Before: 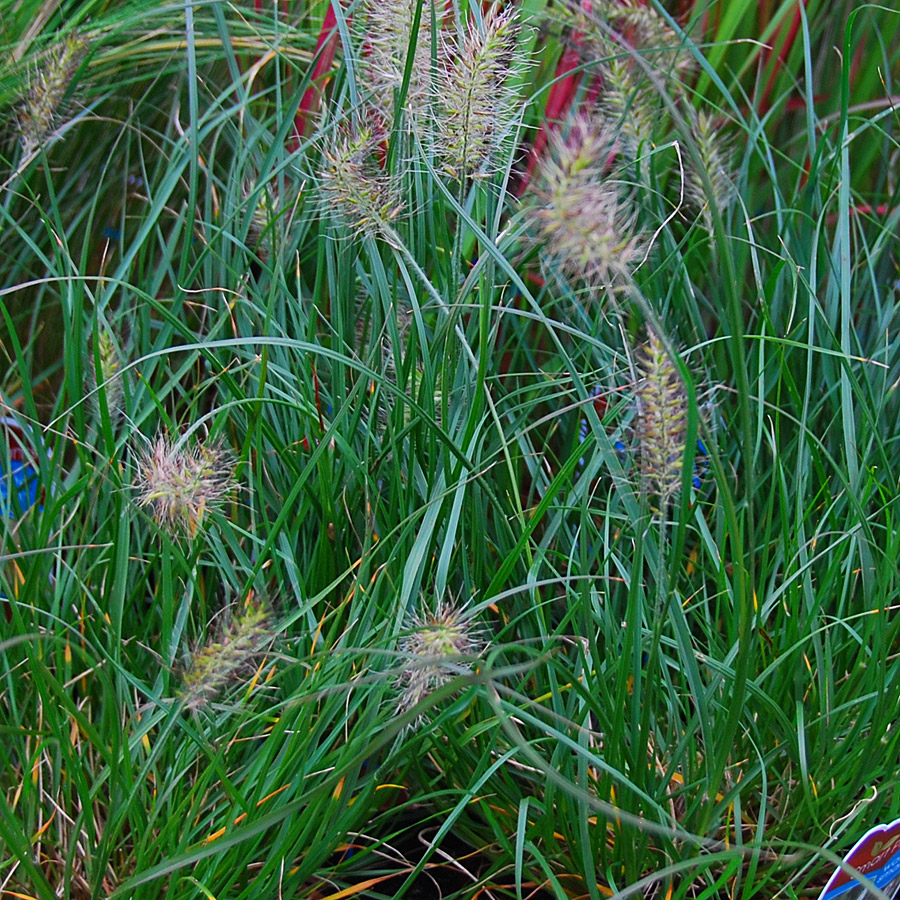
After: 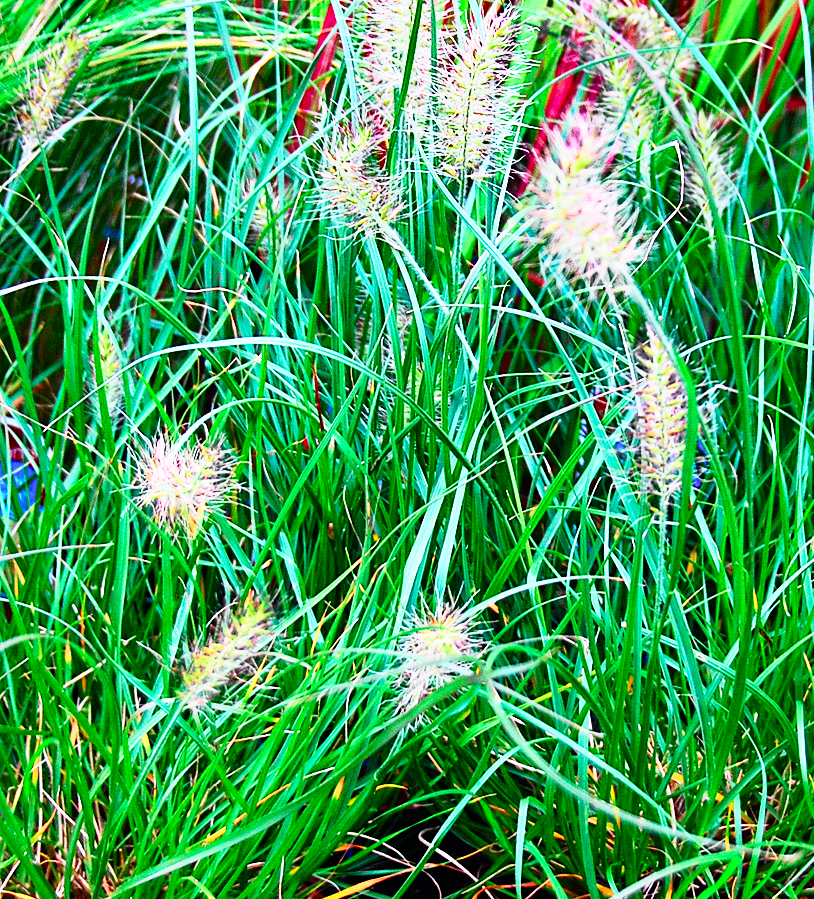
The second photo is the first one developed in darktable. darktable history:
crop: right 9.509%, bottom 0.031%
shadows and highlights: soften with gaussian
tone curve: curves: ch0 [(0, 0) (0.051, 0.027) (0.096, 0.071) (0.241, 0.247) (0.455, 0.52) (0.594, 0.692) (0.715, 0.845) (0.84, 0.936) (1, 1)]; ch1 [(0, 0) (0.1, 0.038) (0.318, 0.243) (0.399, 0.351) (0.478, 0.469) (0.499, 0.499) (0.534, 0.549) (0.565, 0.605) (0.601, 0.644) (0.666, 0.701) (1, 1)]; ch2 [(0, 0) (0.453, 0.45) (0.479, 0.483) (0.504, 0.499) (0.52, 0.508) (0.561, 0.573) (0.592, 0.617) (0.824, 0.815) (1, 1)], color space Lab, independent channels, preserve colors none
base curve: curves: ch0 [(0, 0) (0.007, 0.004) (0.027, 0.03) (0.046, 0.07) (0.207, 0.54) (0.442, 0.872) (0.673, 0.972) (1, 1)], preserve colors none
